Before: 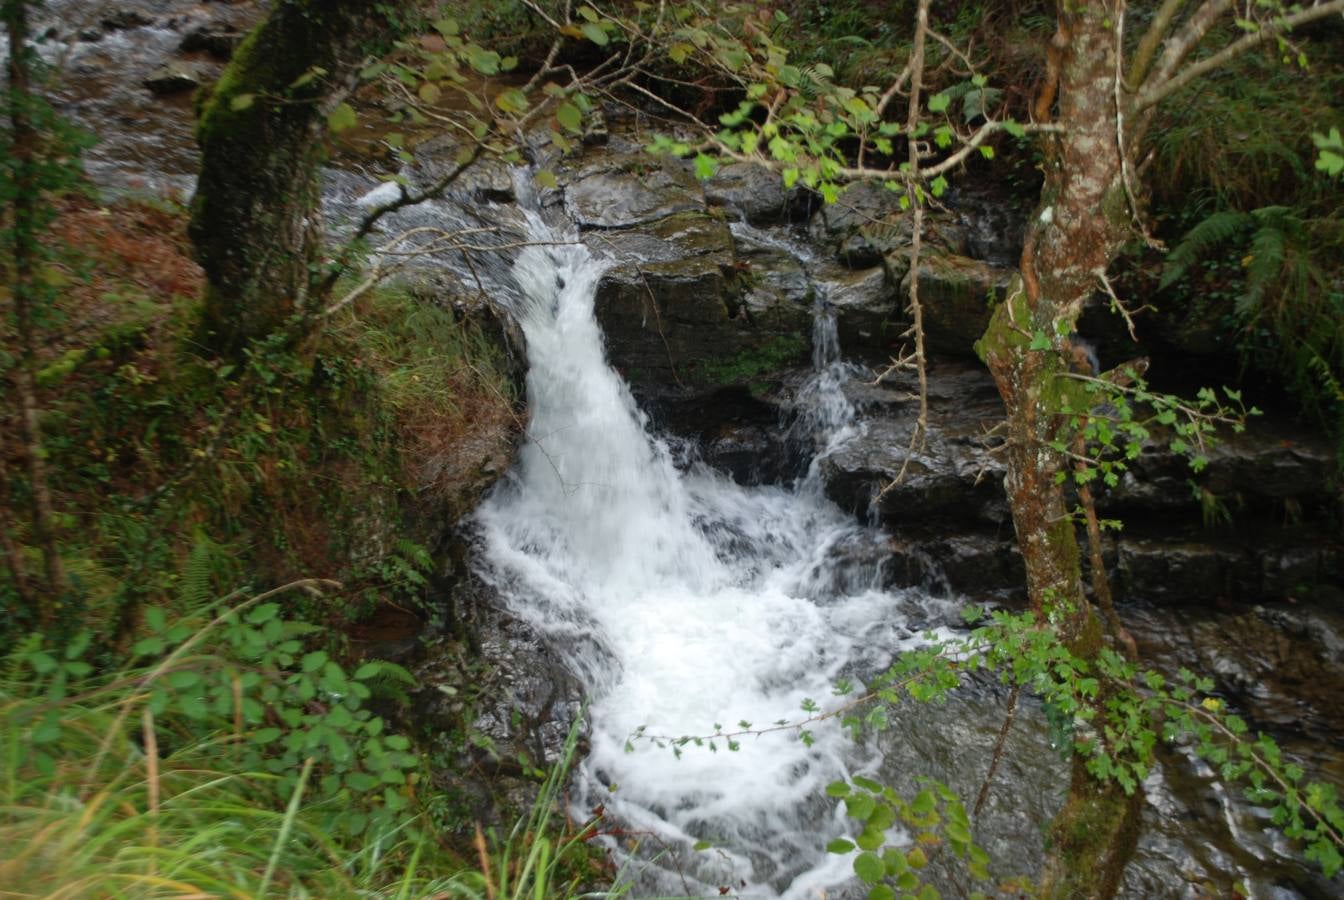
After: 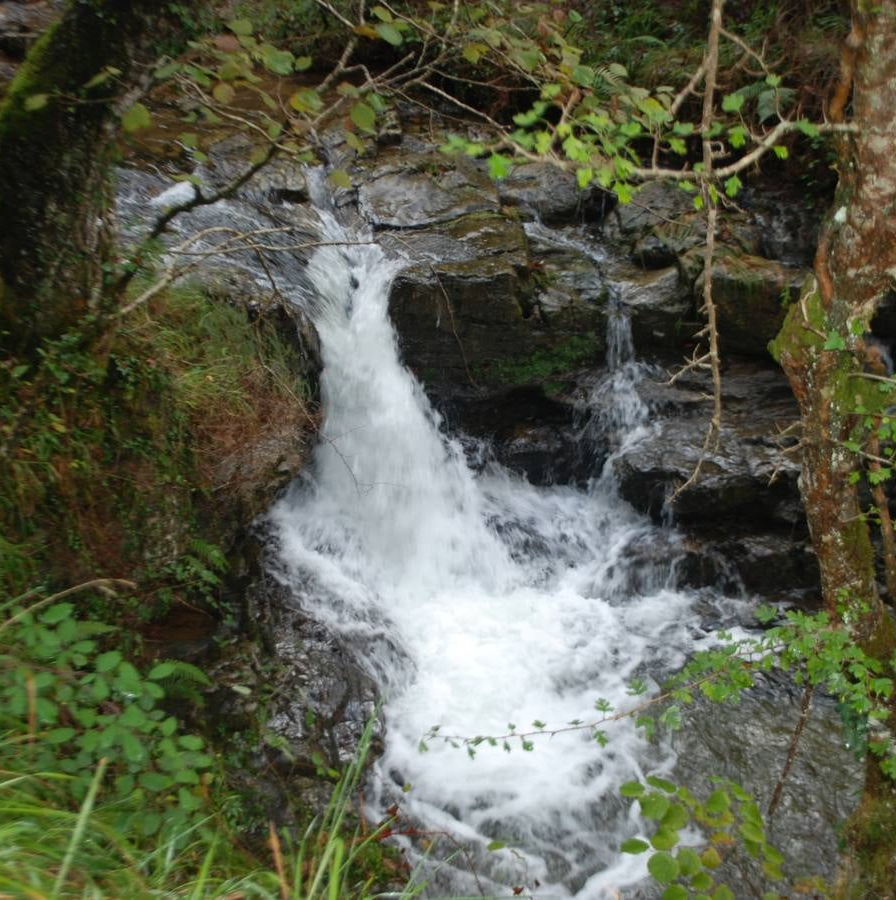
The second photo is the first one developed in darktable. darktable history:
tone equalizer: -8 EV 0.076 EV
crop: left 15.397%, right 17.913%
